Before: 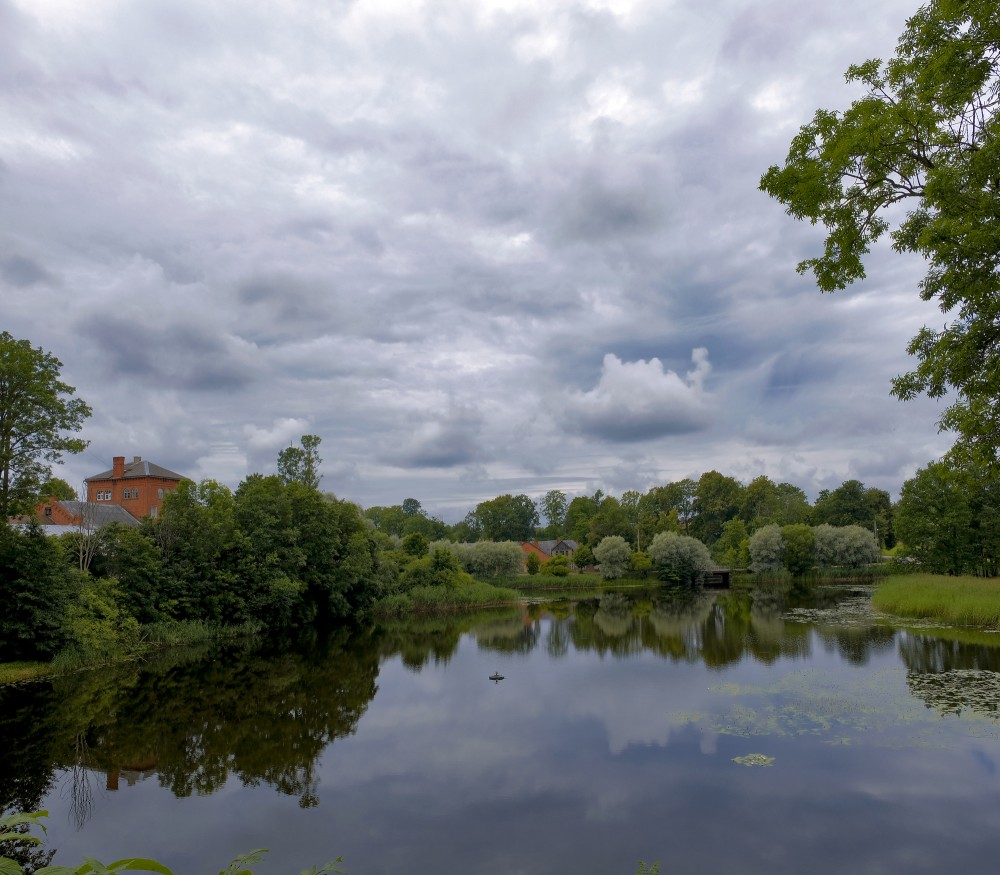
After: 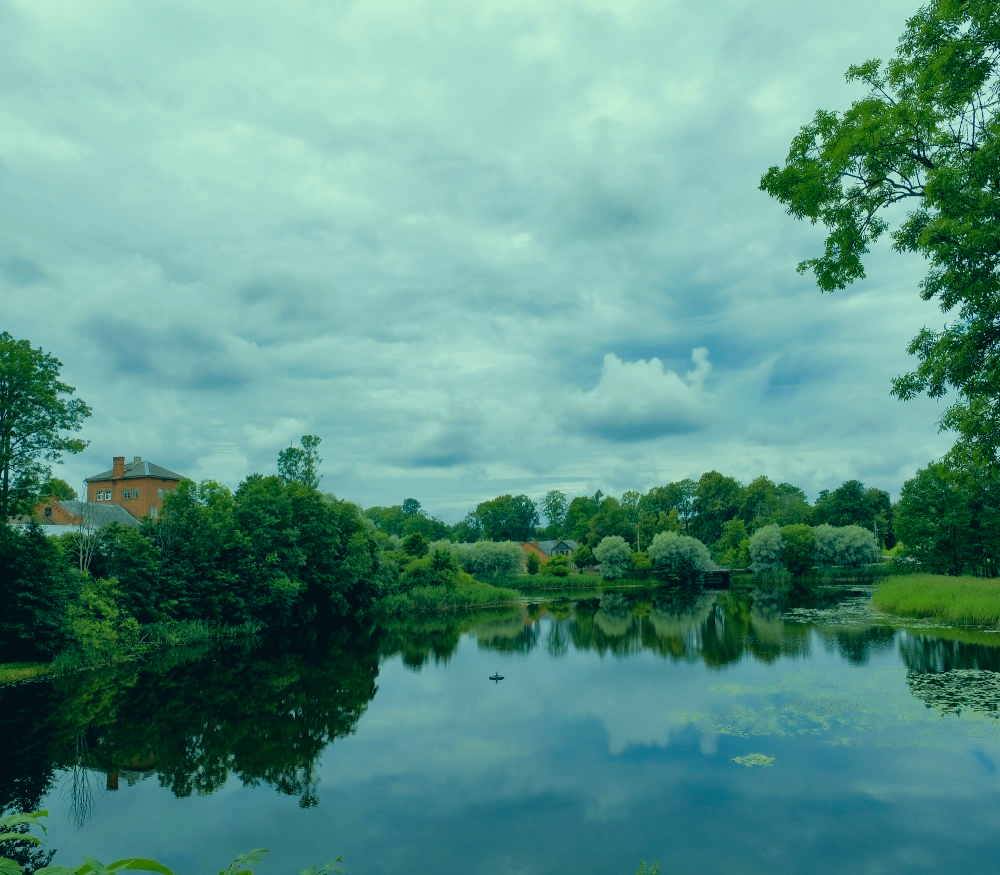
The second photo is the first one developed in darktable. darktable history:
filmic rgb: black relative exposure -16 EV, white relative exposure 6.92 EV, hardness 4.7
exposure: exposure 0.6 EV, compensate highlight preservation false
color correction: highlights a* -20.08, highlights b* 9.8, shadows a* -20.4, shadows b* -10.76
tone equalizer: on, module defaults
